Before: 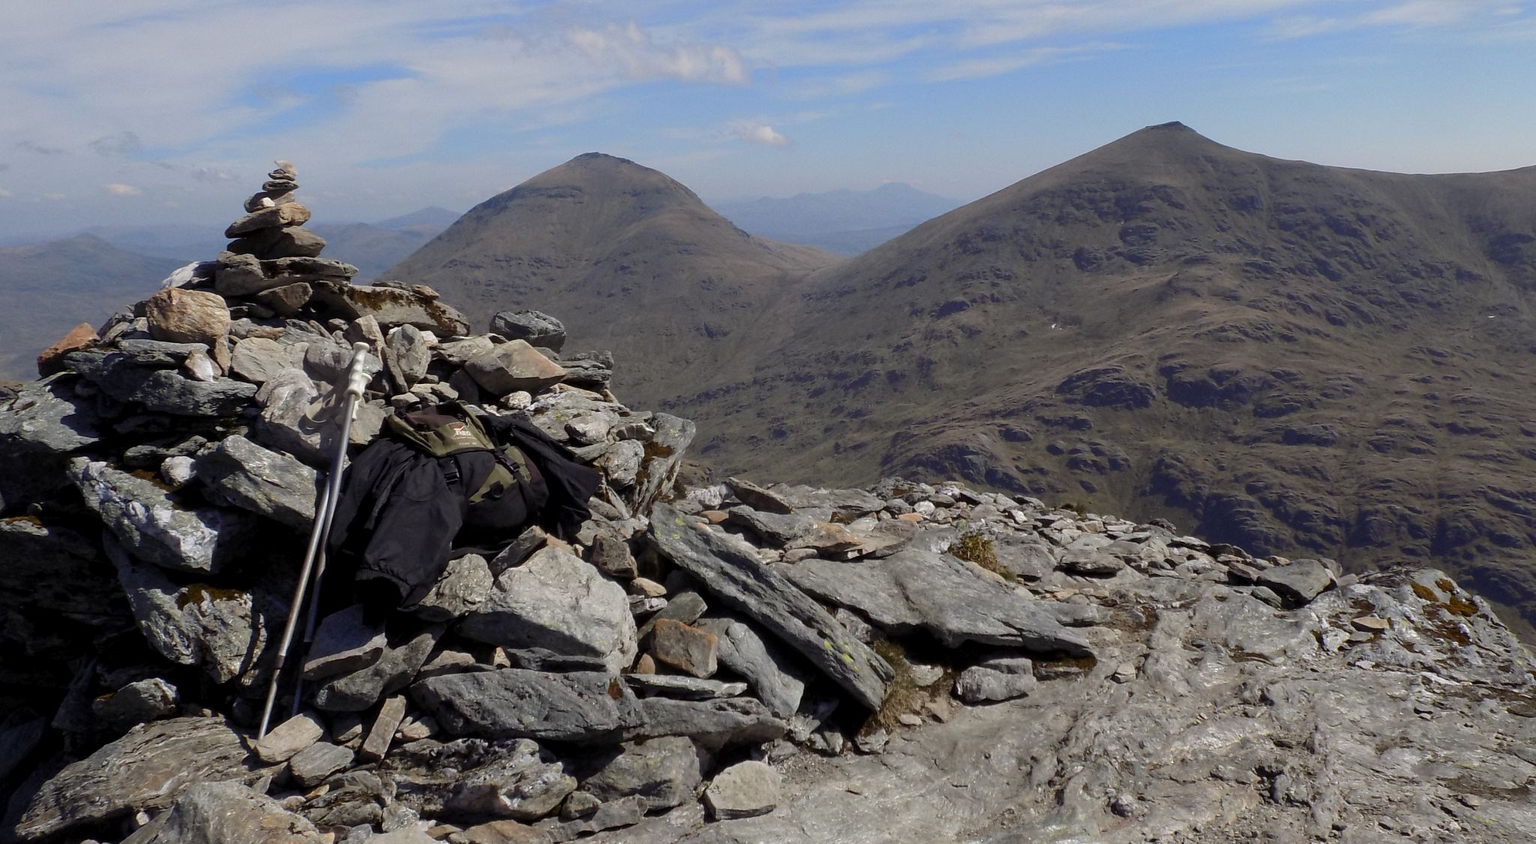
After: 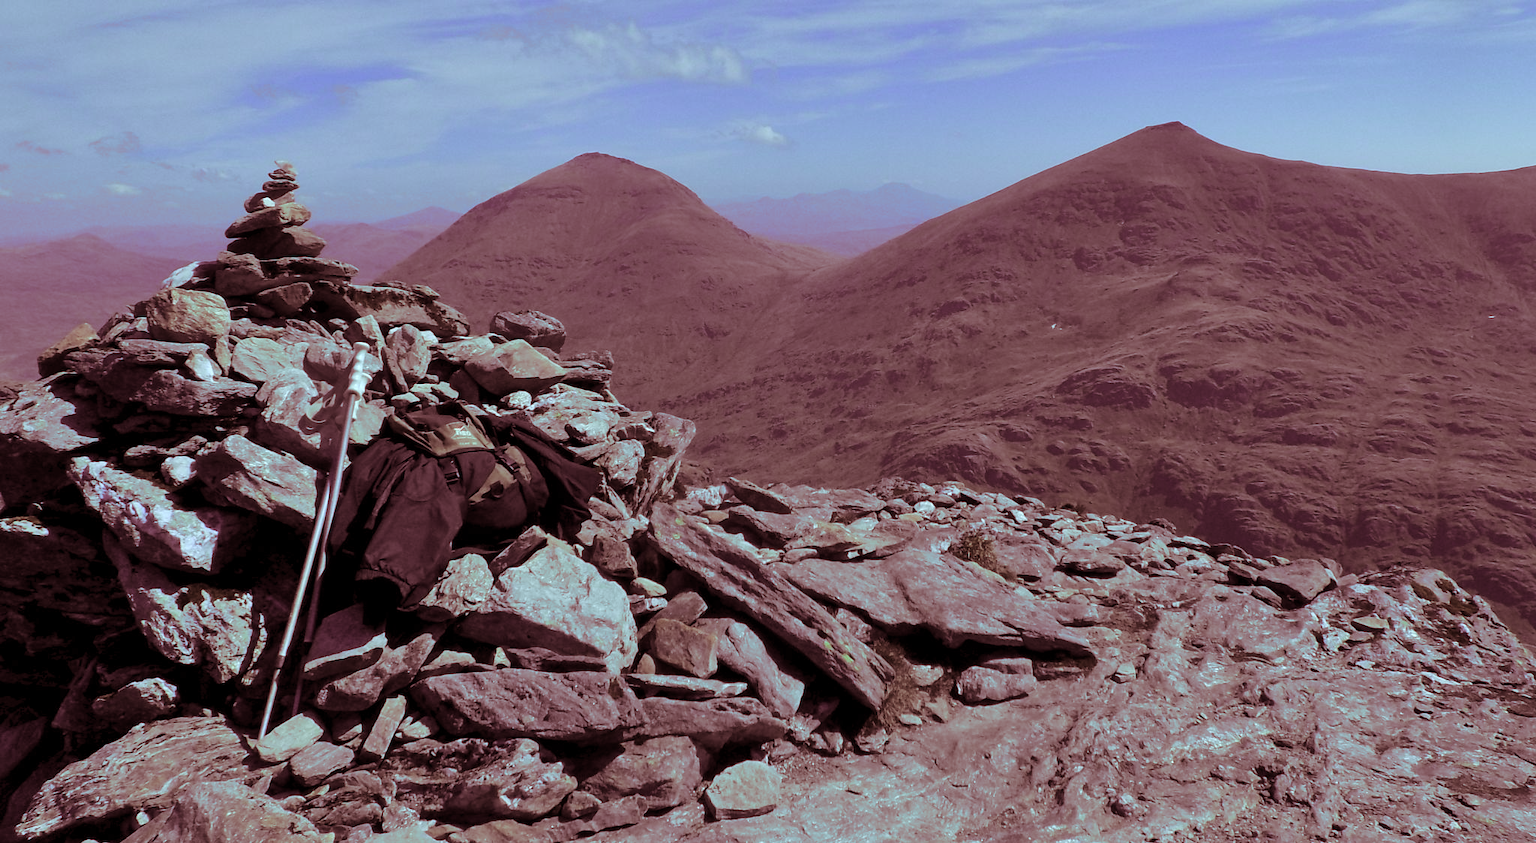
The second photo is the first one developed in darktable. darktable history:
shadows and highlights: low approximation 0.01, soften with gaussian
split-toning: highlights › hue 187.2°, highlights › saturation 0.83, balance -68.05, compress 56.43%
channel mixer: red [0, 0, 0, 0.7, 0.2, 0.2, 0], green [0 ×4, 1, -0.1, 0], blue [0, 0, 0, 0.2, -0.1, 1.2, 0]
